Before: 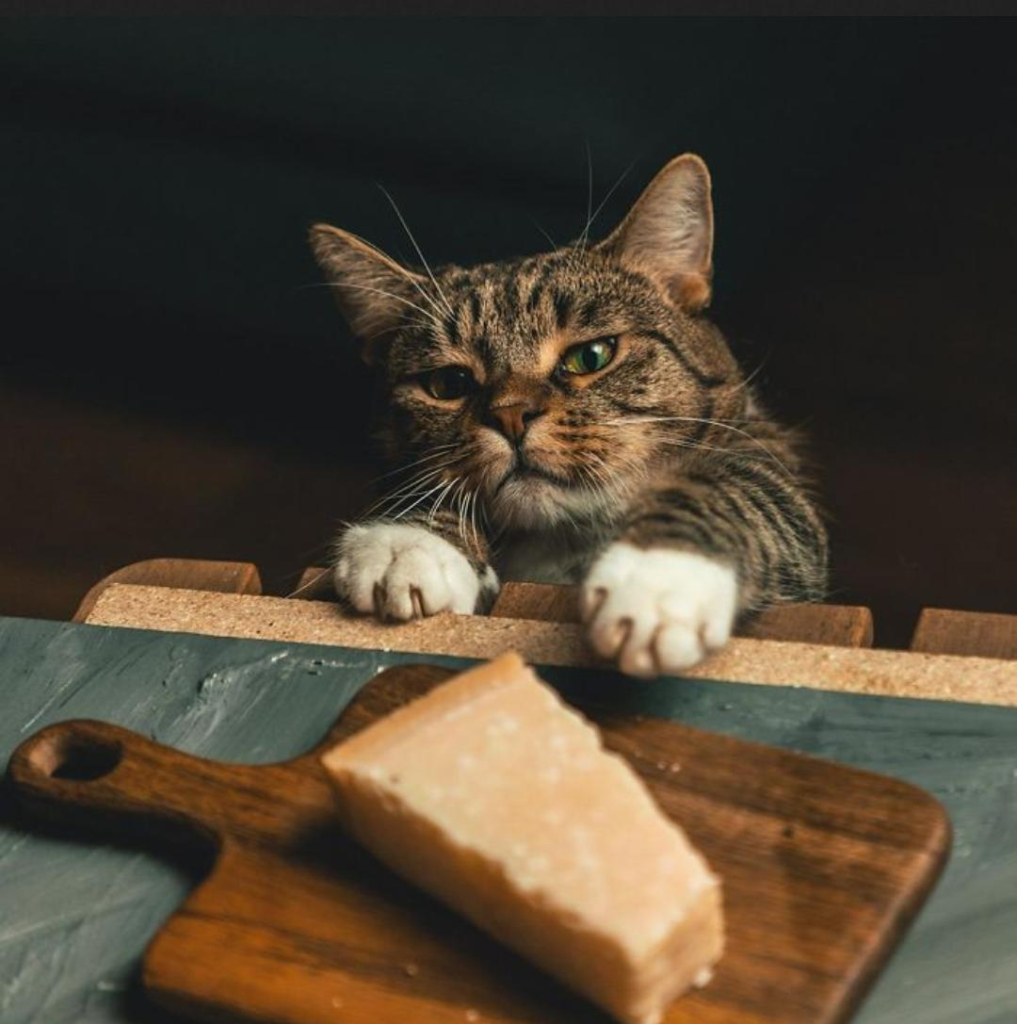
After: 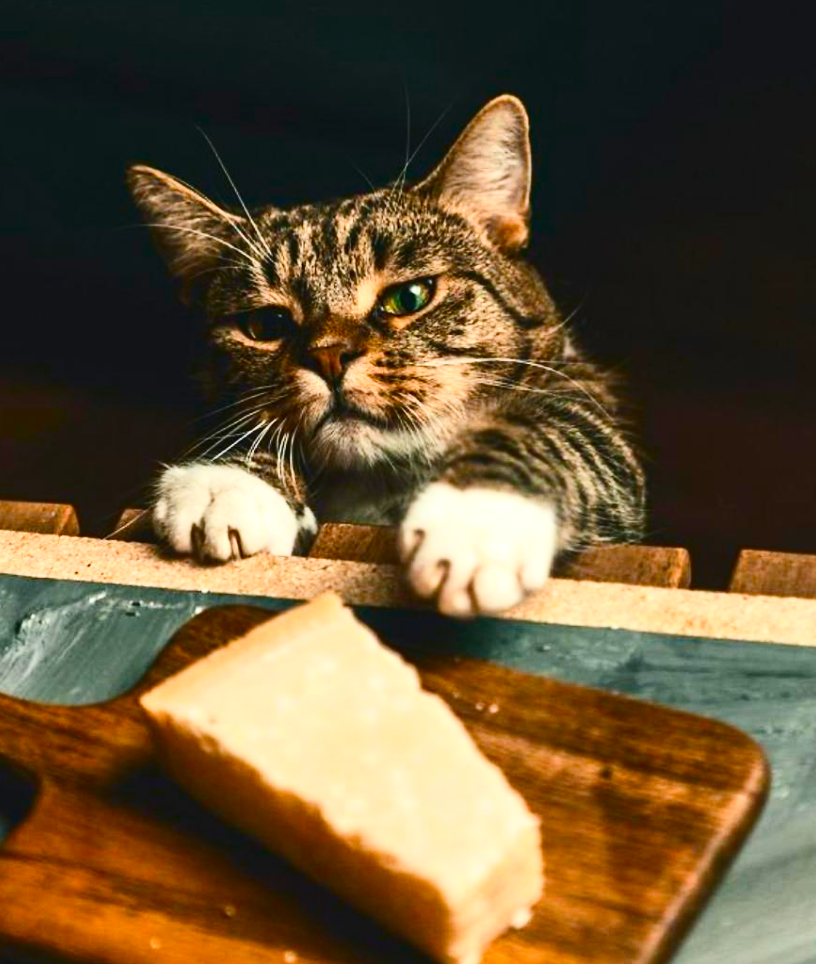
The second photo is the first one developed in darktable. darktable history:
color balance rgb: perceptual saturation grading › global saturation 20%, perceptual saturation grading › highlights -50%, perceptual saturation grading › shadows 30%, perceptual brilliance grading › global brilliance 10%, perceptual brilliance grading › shadows 15%
crop and rotate: left 17.959%, top 5.771%, right 1.742%
contrast brightness saturation: contrast 0.4, brightness 0.1, saturation 0.21
